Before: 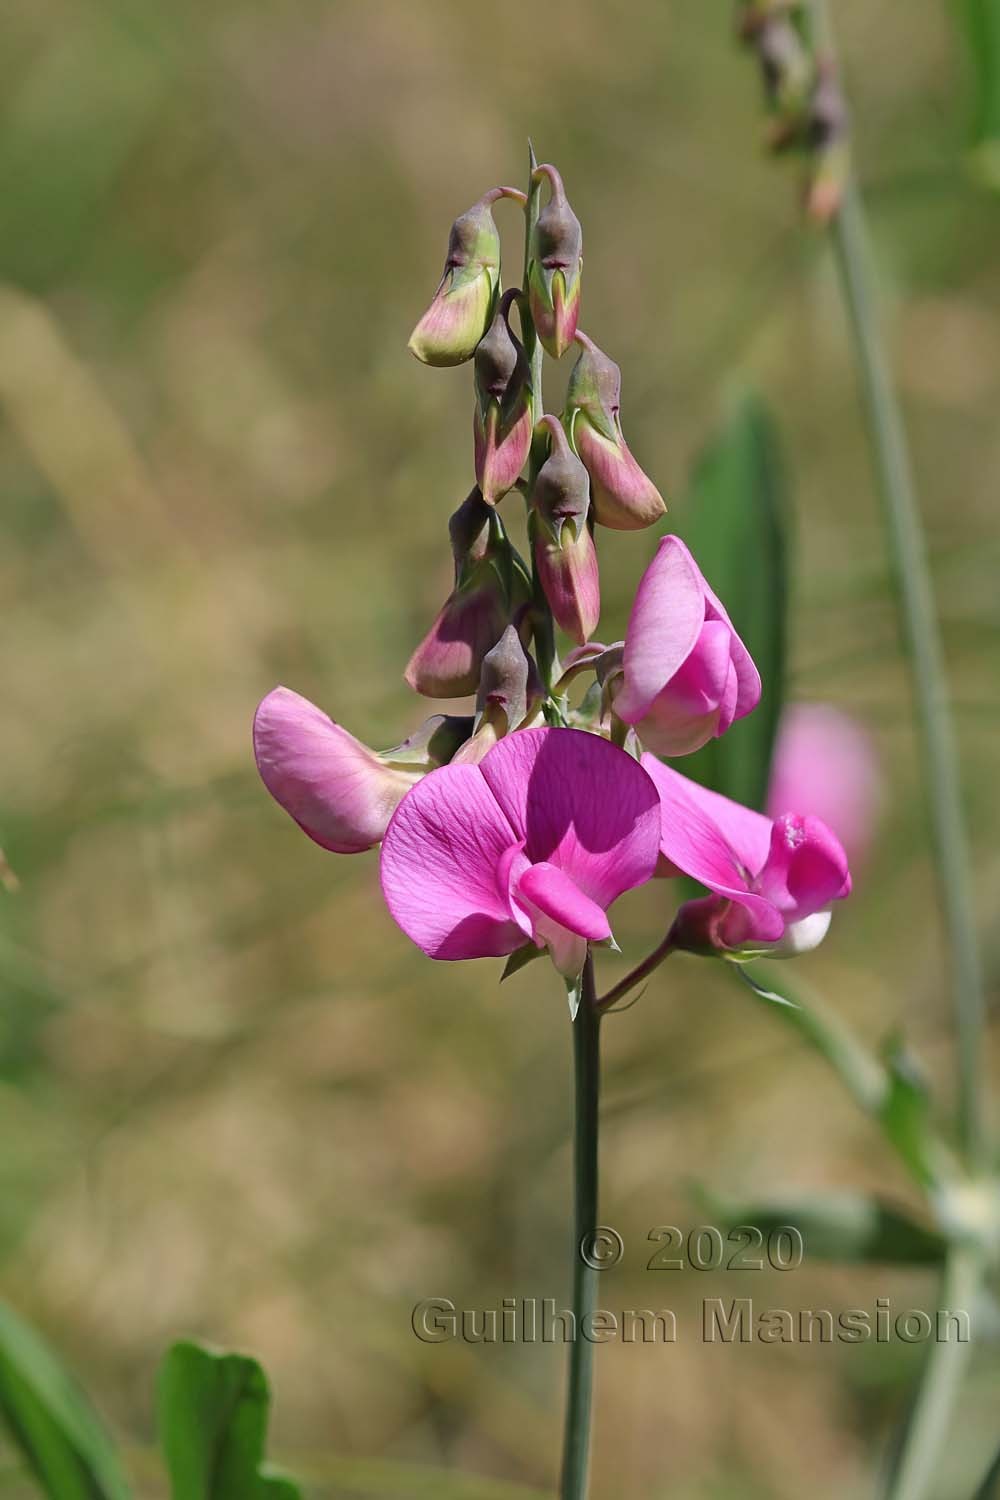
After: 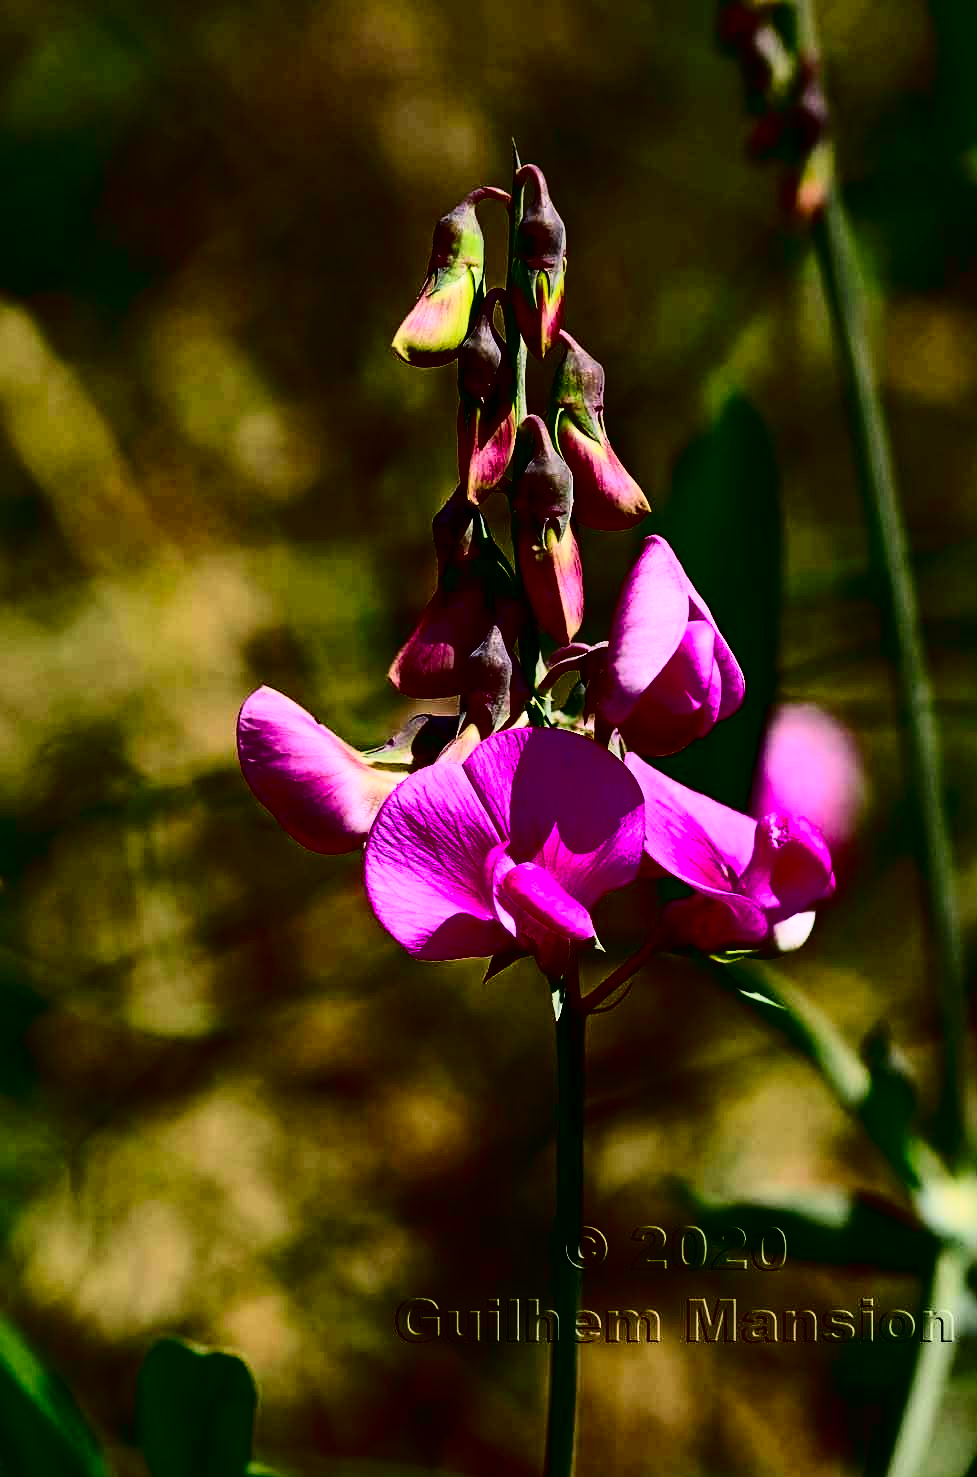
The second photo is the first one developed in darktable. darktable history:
contrast brightness saturation: contrast 0.779, brightness -0.997, saturation 0.982
crop and rotate: left 1.662%, right 0.634%, bottom 1.504%
